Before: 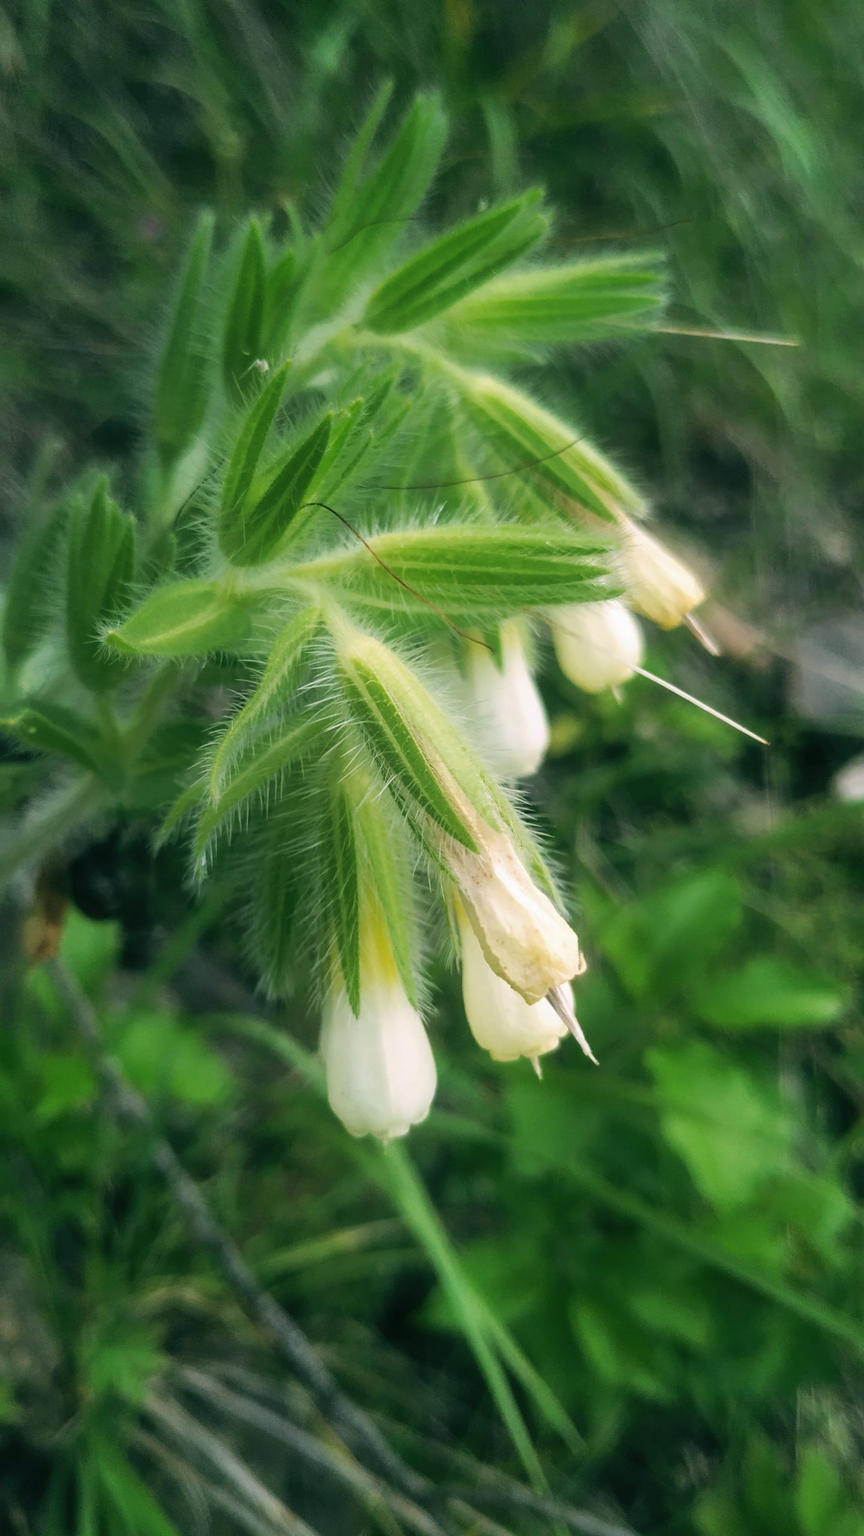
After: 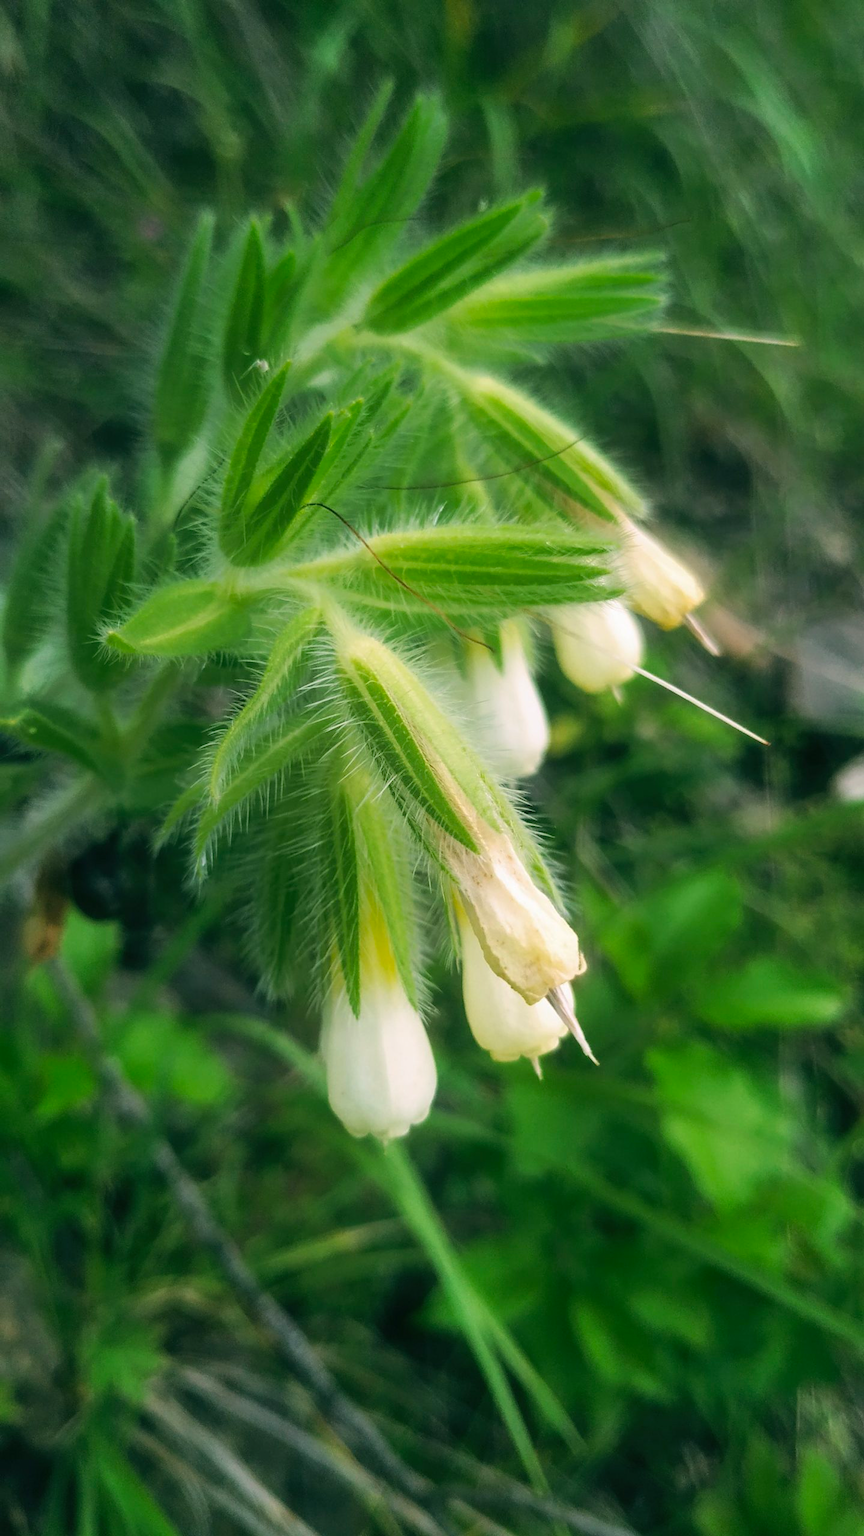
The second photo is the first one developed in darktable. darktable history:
contrast brightness saturation: saturation 0.179
